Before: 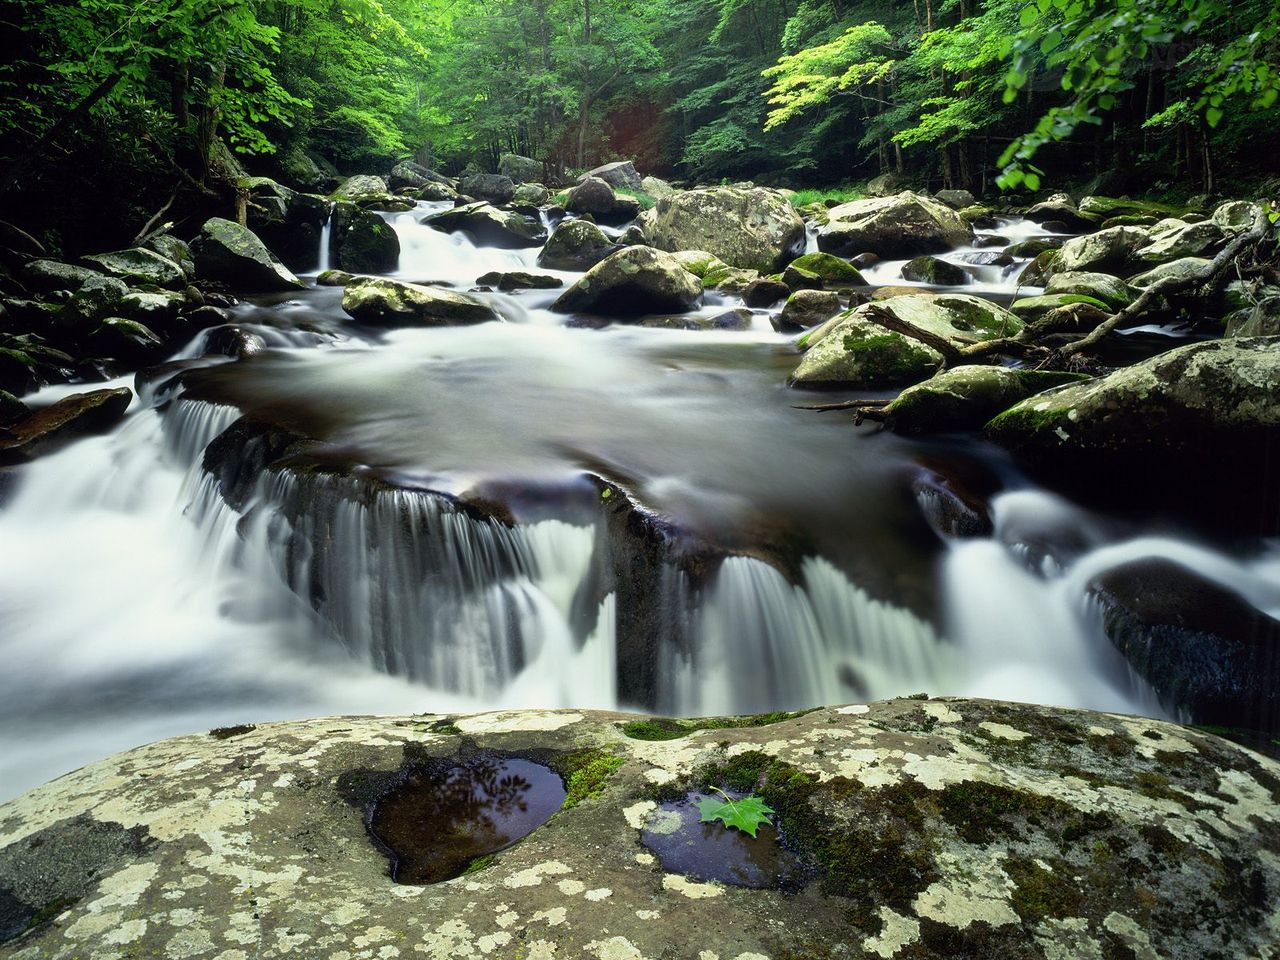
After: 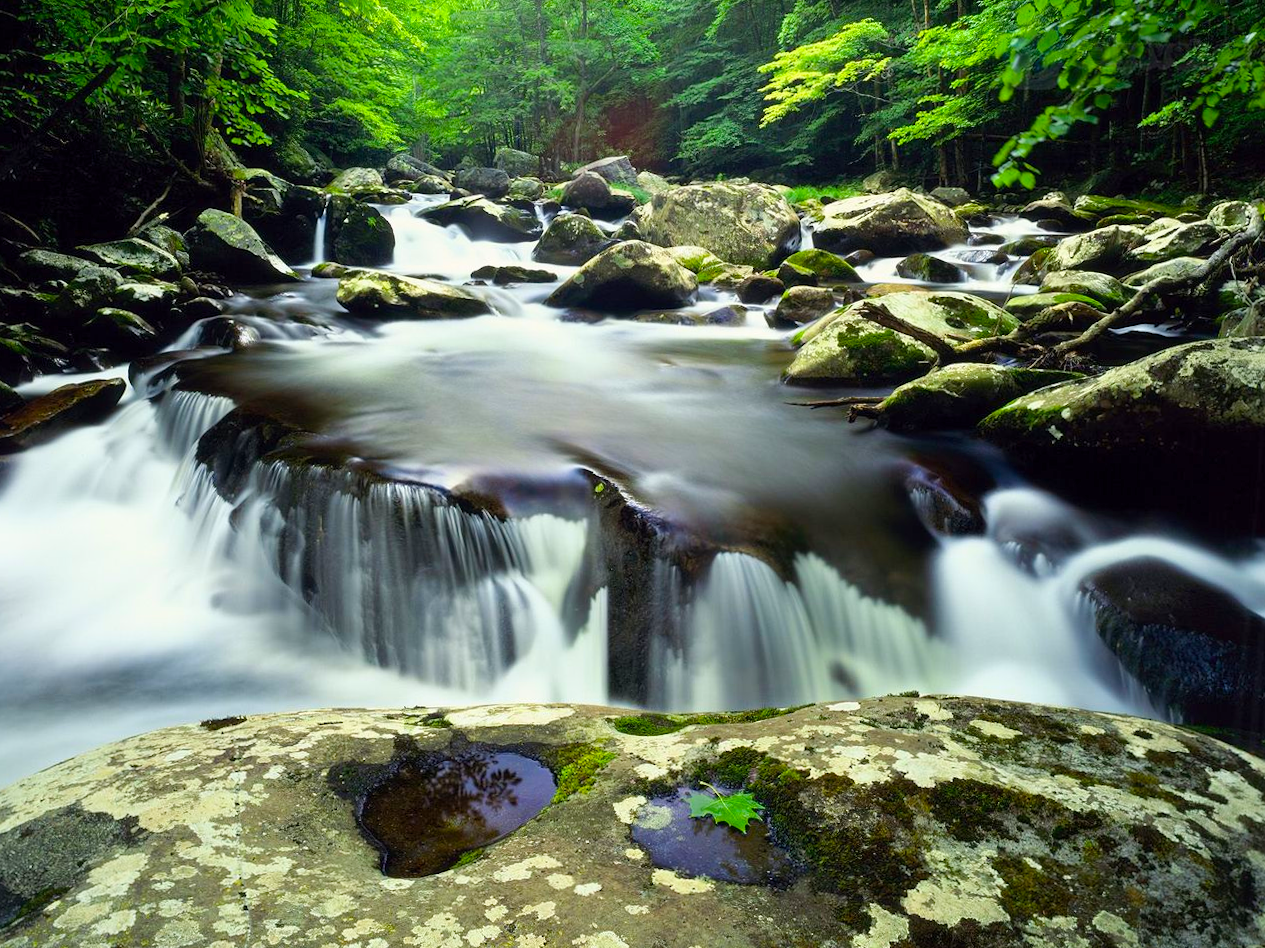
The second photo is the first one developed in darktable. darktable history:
shadows and highlights: shadows 0, highlights 40
crop and rotate: angle -0.5°
color balance rgb: perceptual saturation grading › global saturation 25%, perceptual brilliance grading › mid-tones 10%, perceptual brilliance grading › shadows 15%, global vibrance 20%
